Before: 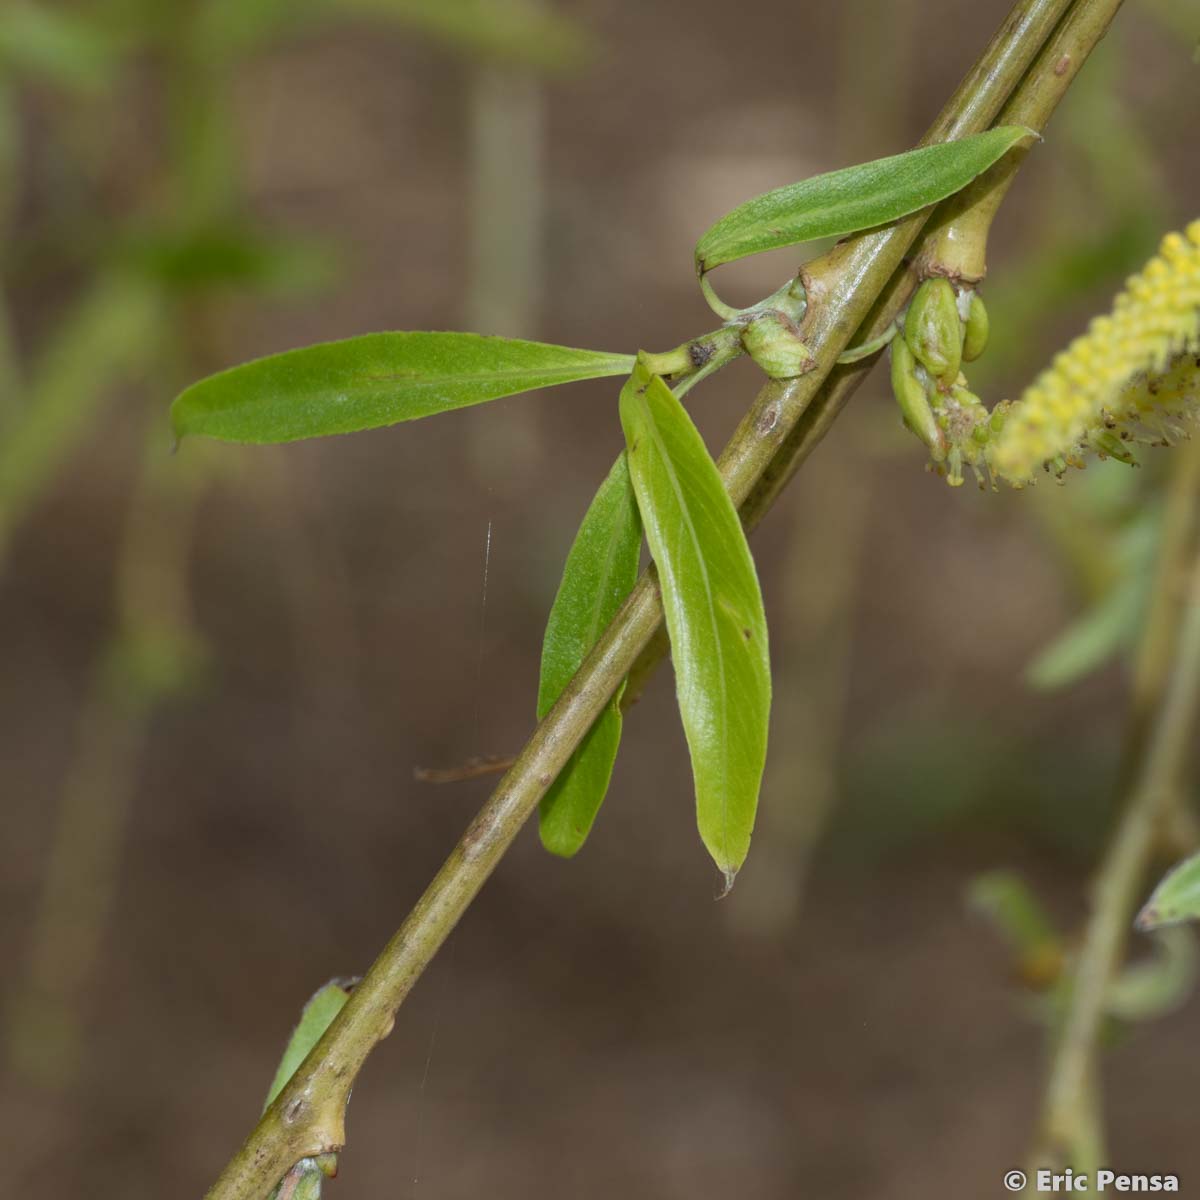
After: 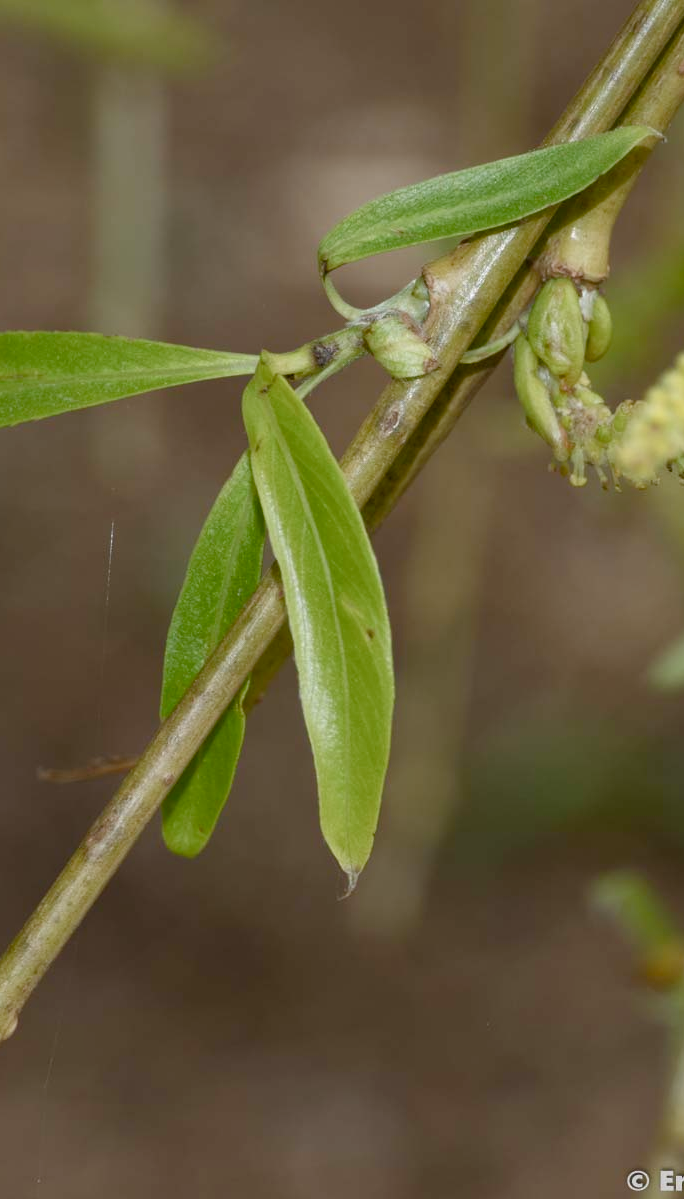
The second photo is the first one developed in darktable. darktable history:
crop: left 31.421%, top 0.003%, right 11.522%
color balance rgb: perceptual saturation grading › global saturation 20%, perceptual saturation grading › highlights -49.026%, perceptual saturation grading › shadows 24.029%
tone equalizer: on, module defaults
contrast brightness saturation: saturation -0.045
